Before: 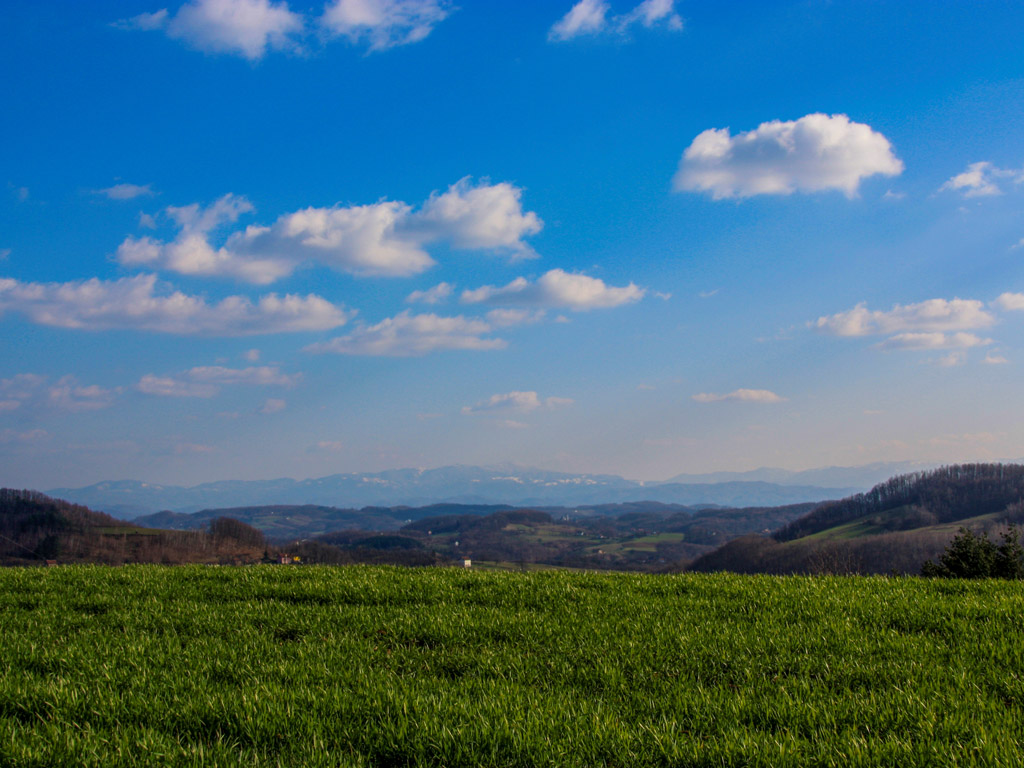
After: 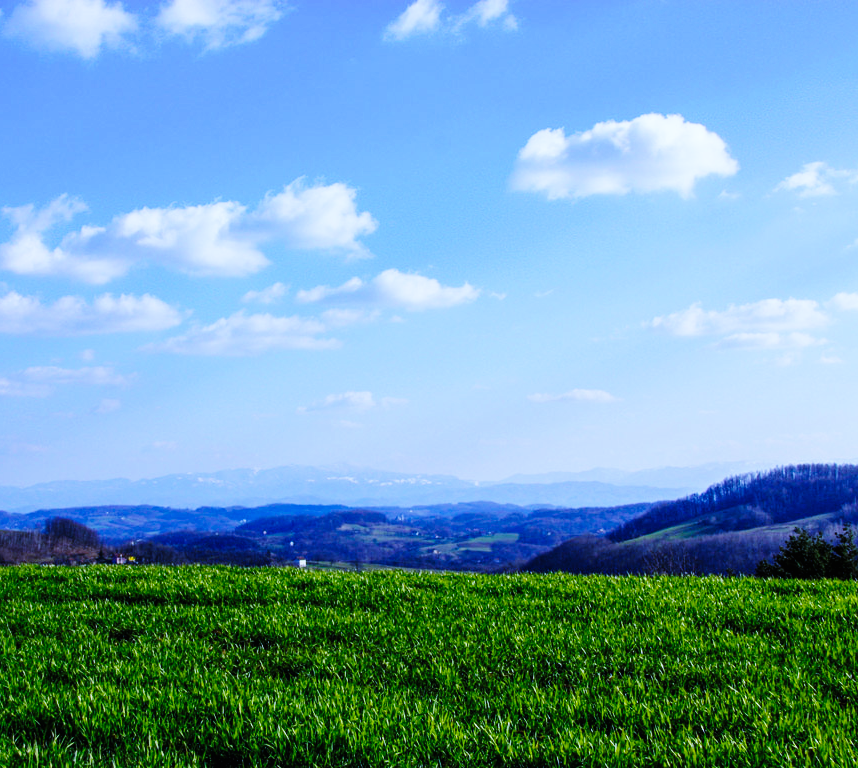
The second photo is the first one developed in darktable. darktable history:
contrast brightness saturation: saturation -0.05
white balance: red 0.766, blue 1.537
shadows and highlights: radius 125.46, shadows 21.19, highlights -21.19, low approximation 0.01
base curve: curves: ch0 [(0, 0) (0, 0) (0.002, 0.001) (0.008, 0.003) (0.019, 0.011) (0.037, 0.037) (0.064, 0.11) (0.102, 0.232) (0.152, 0.379) (0.216, 0.524) (0.296, 0.665) (0.394, 0.789) (0.512, 0.881) (0.651, 0.945) (0.813, 0.986) (1, 1)], preserve colors none
crop: left 16.145%
